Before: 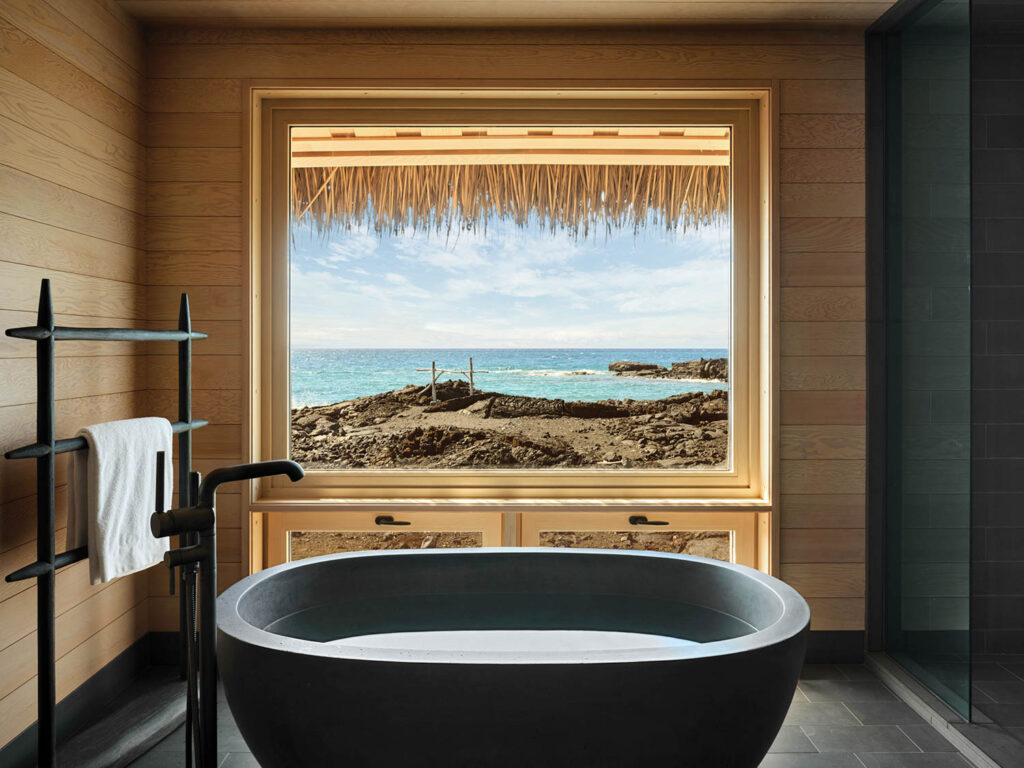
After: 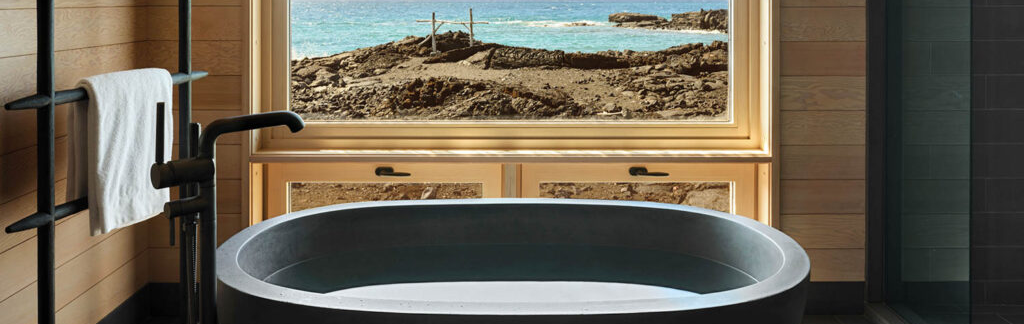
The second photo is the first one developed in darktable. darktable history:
crop: top 45.551%, bottom 12.262%
